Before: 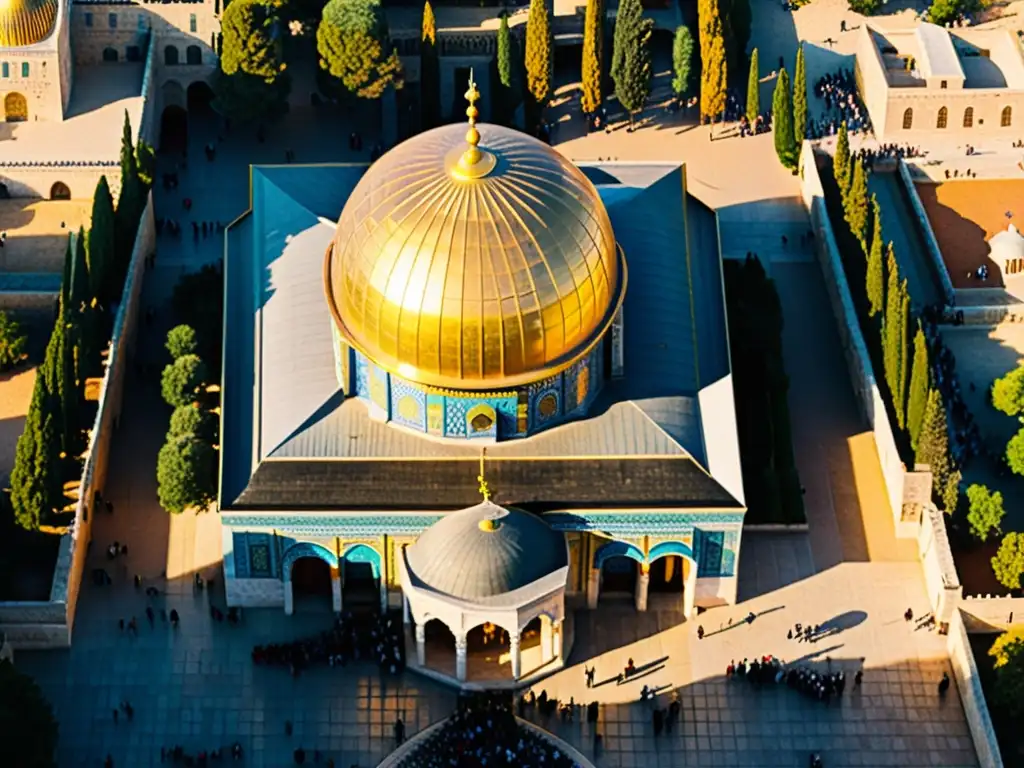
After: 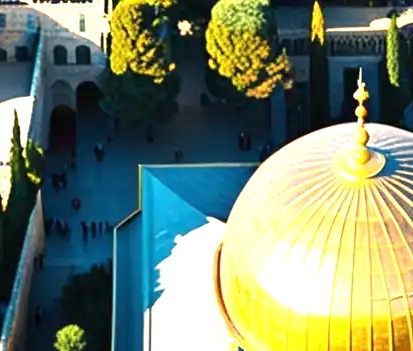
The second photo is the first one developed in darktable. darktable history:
crop and rotate: left 10.896%, top 0.076%, right 48.738%, bottom 54.196%
exposure: black level correction 0, exposure 1.2 EV, compensate highlight preservation false
